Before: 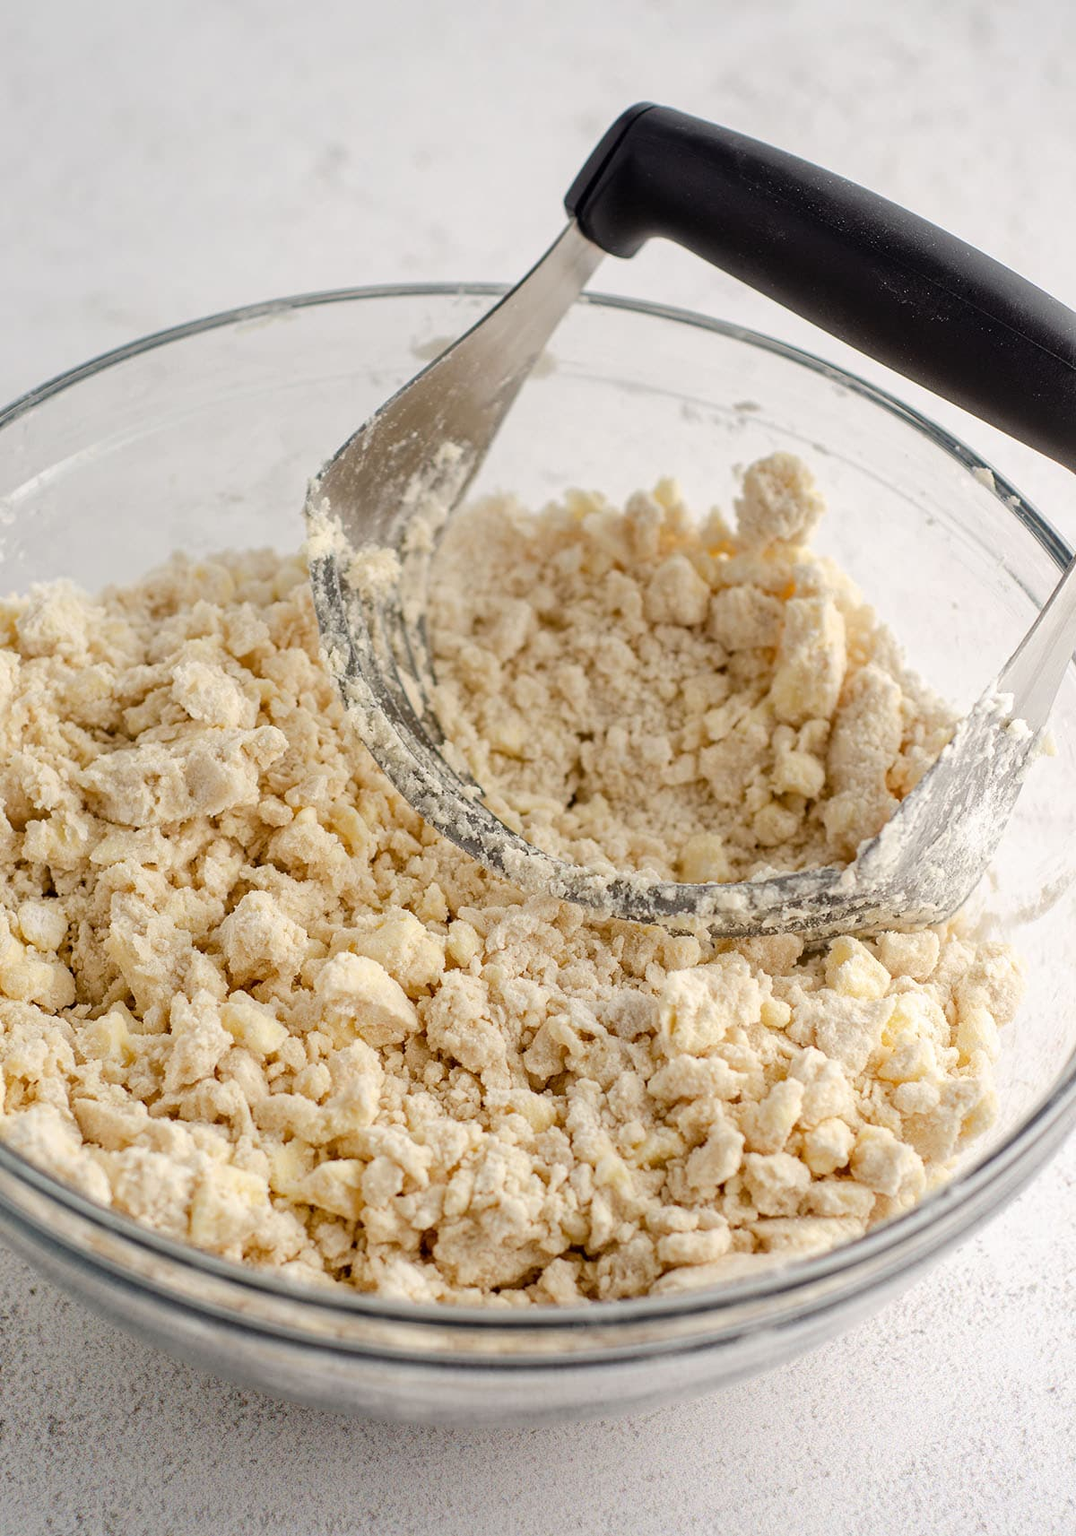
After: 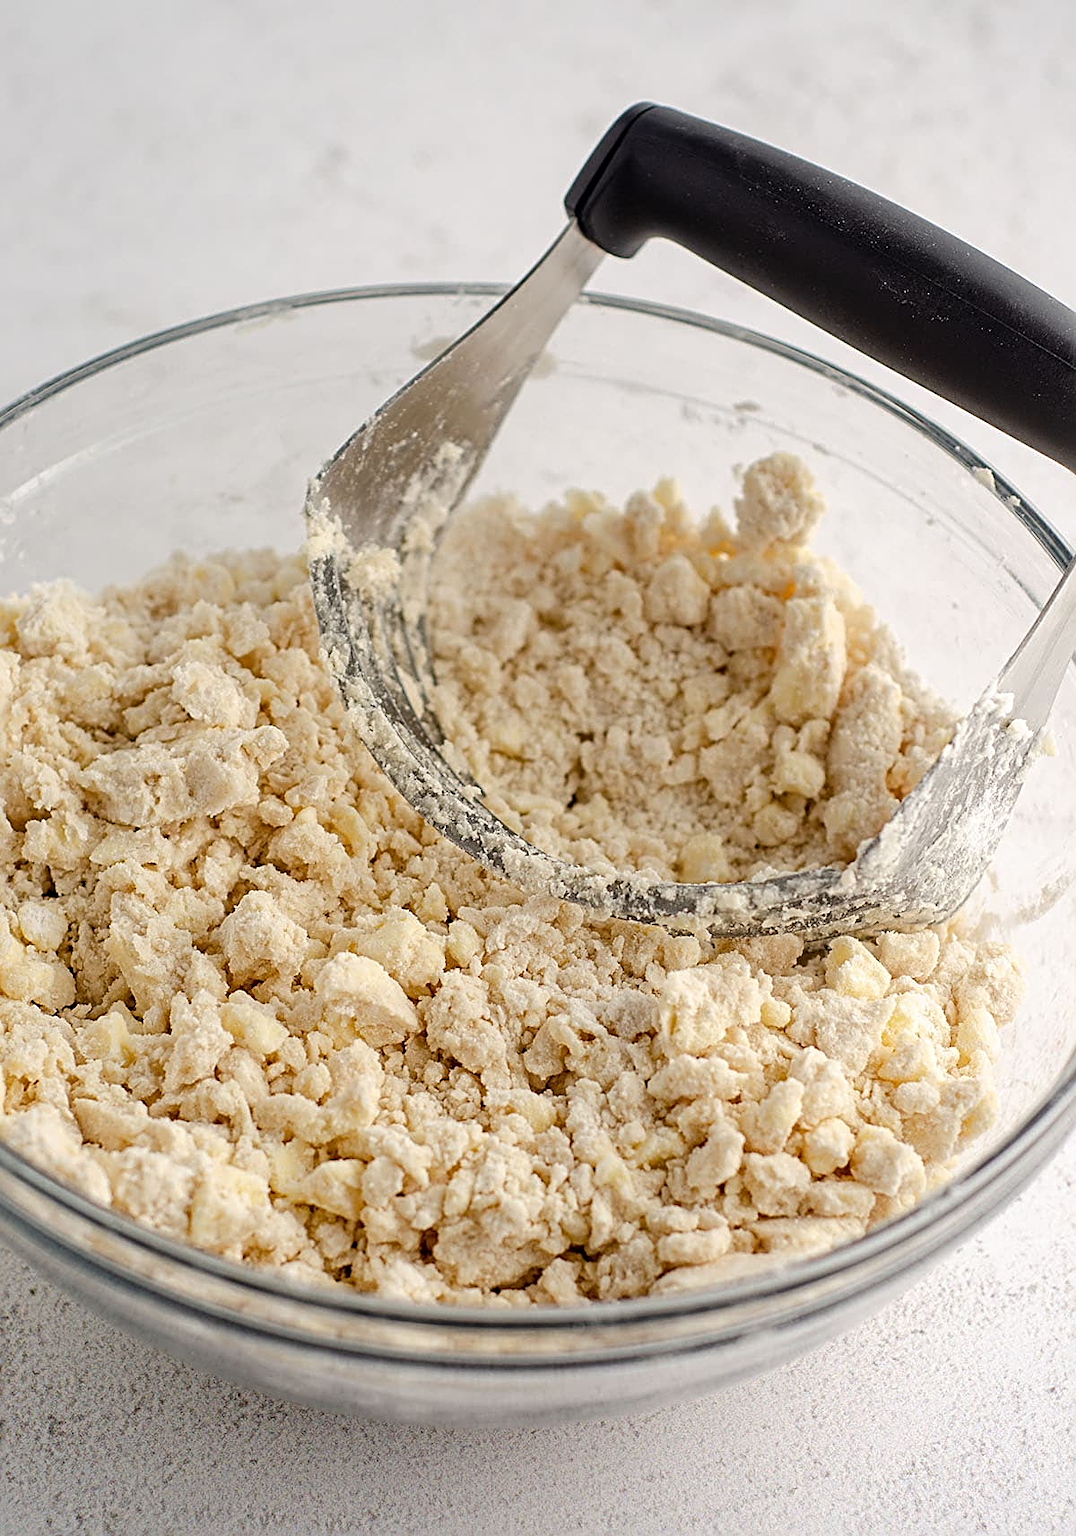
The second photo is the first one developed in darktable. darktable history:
sharpen: radius 2.548, amount 0.652
